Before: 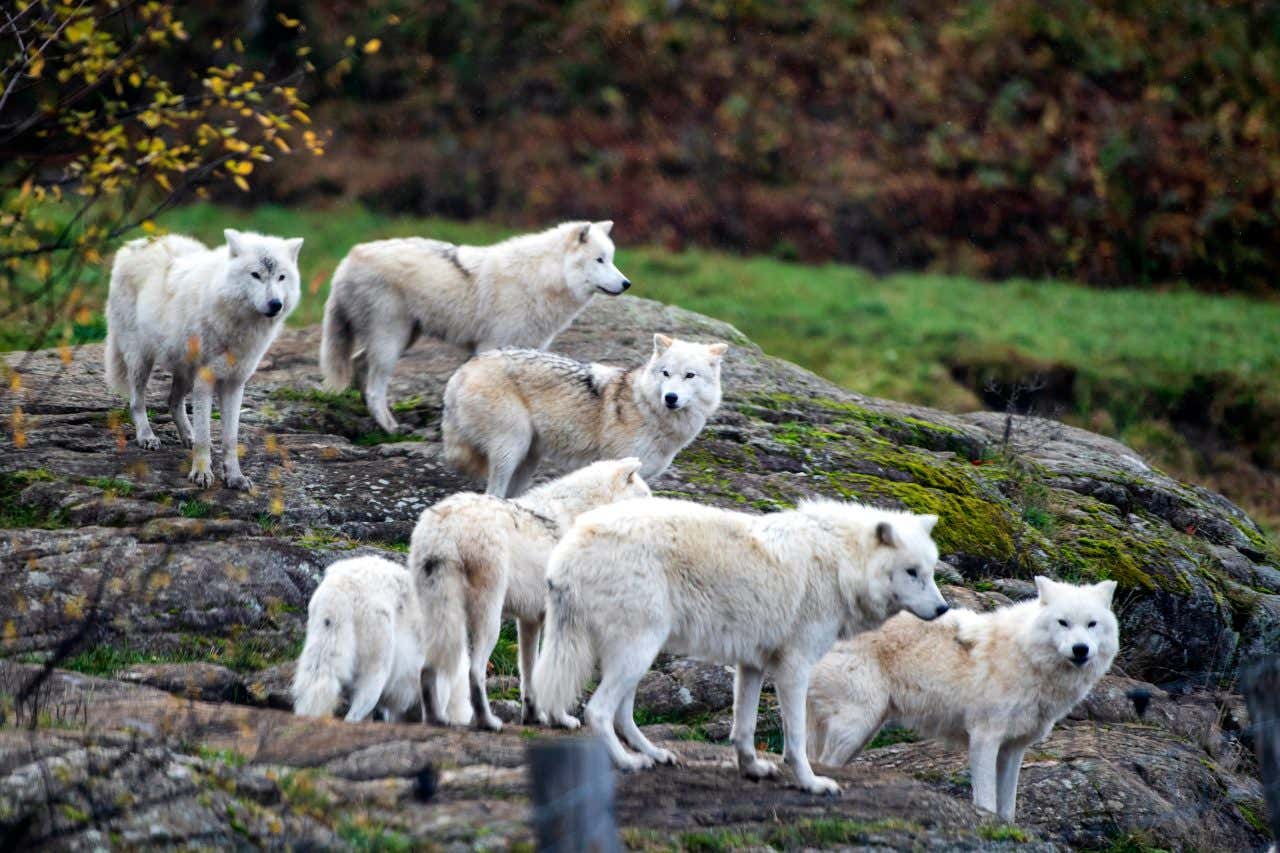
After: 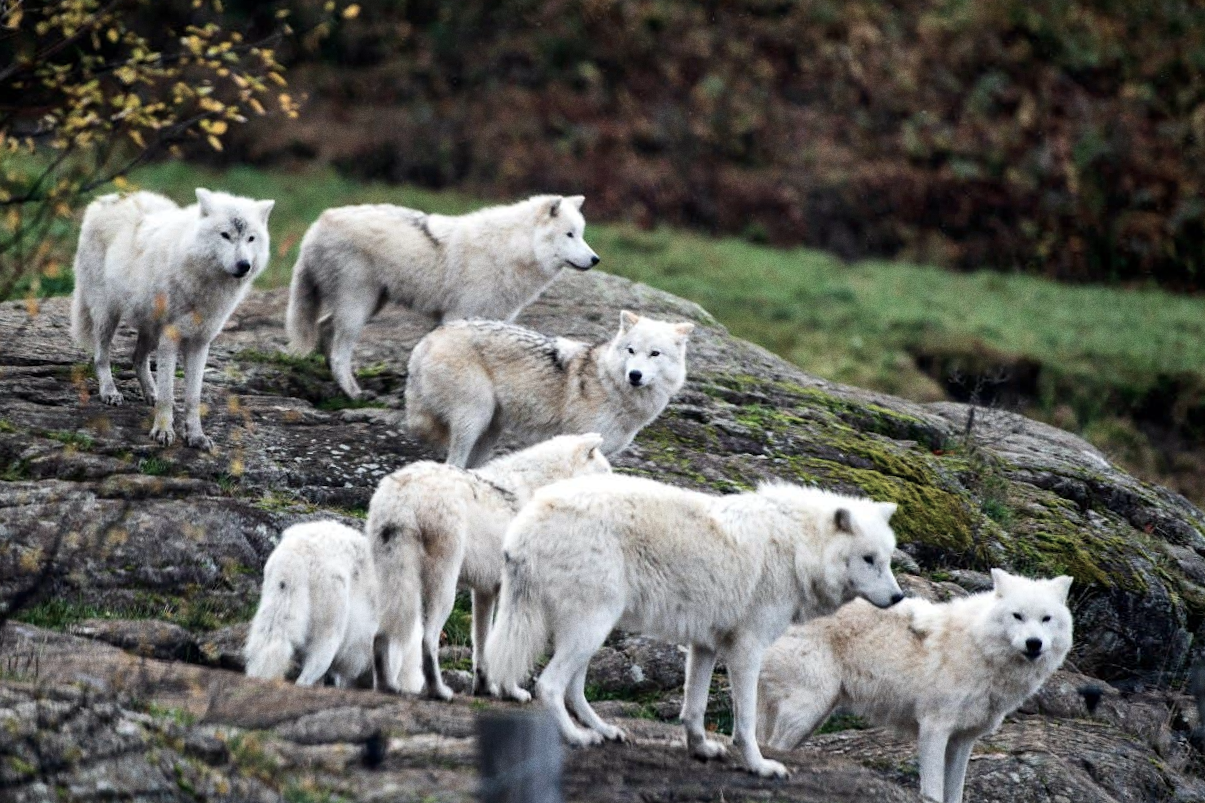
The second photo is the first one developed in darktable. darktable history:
contrast brightness saturation: contrast 0.1, saturation -0.36
grain: on, module defaults
crop and rotate: angle -2.38°
